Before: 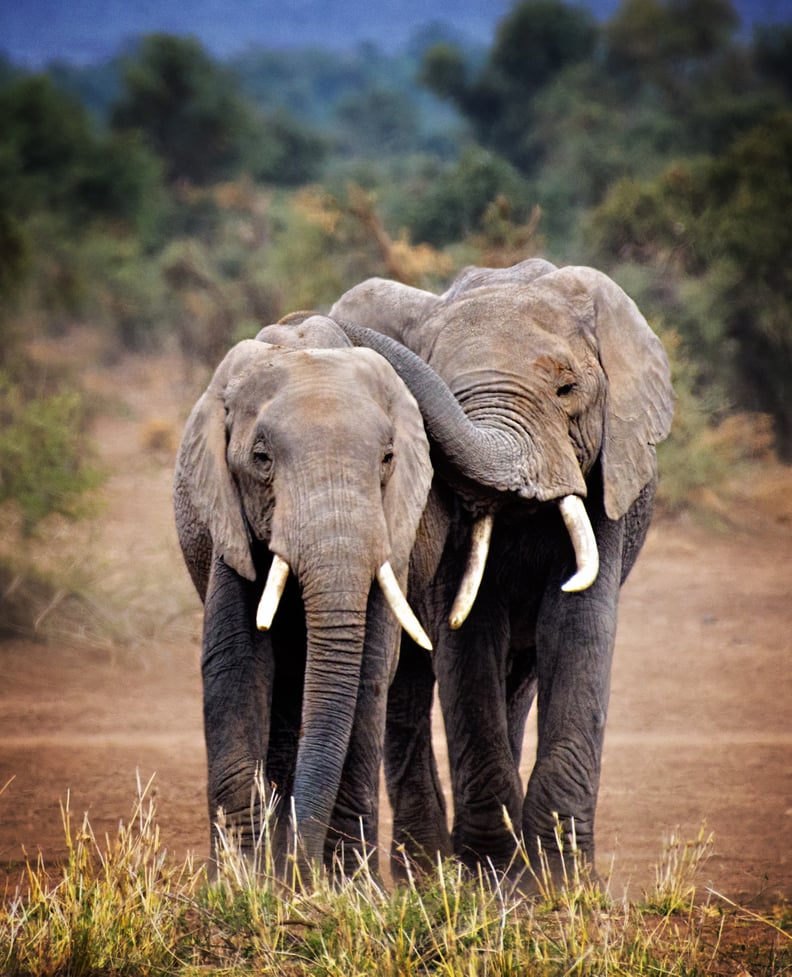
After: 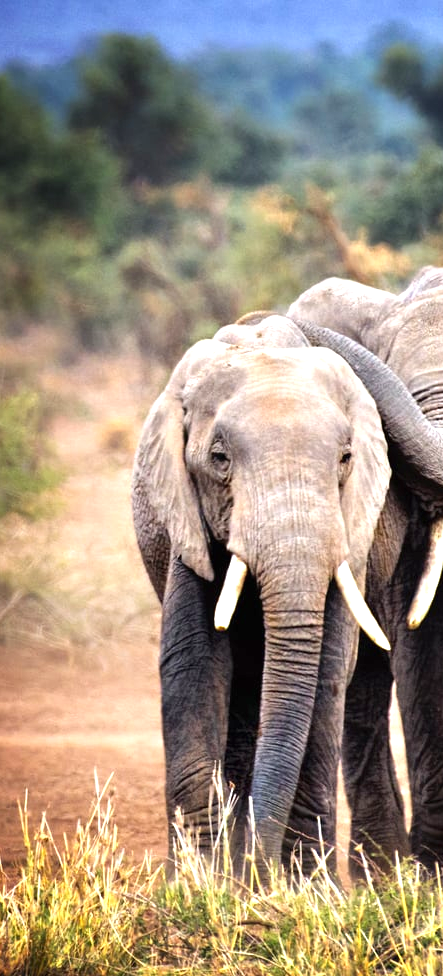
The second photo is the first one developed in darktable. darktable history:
crop: left 5.321%, right 38.667%
exposure: black level correction 0, exposure 1.001 EV, compensate exposure bias true
